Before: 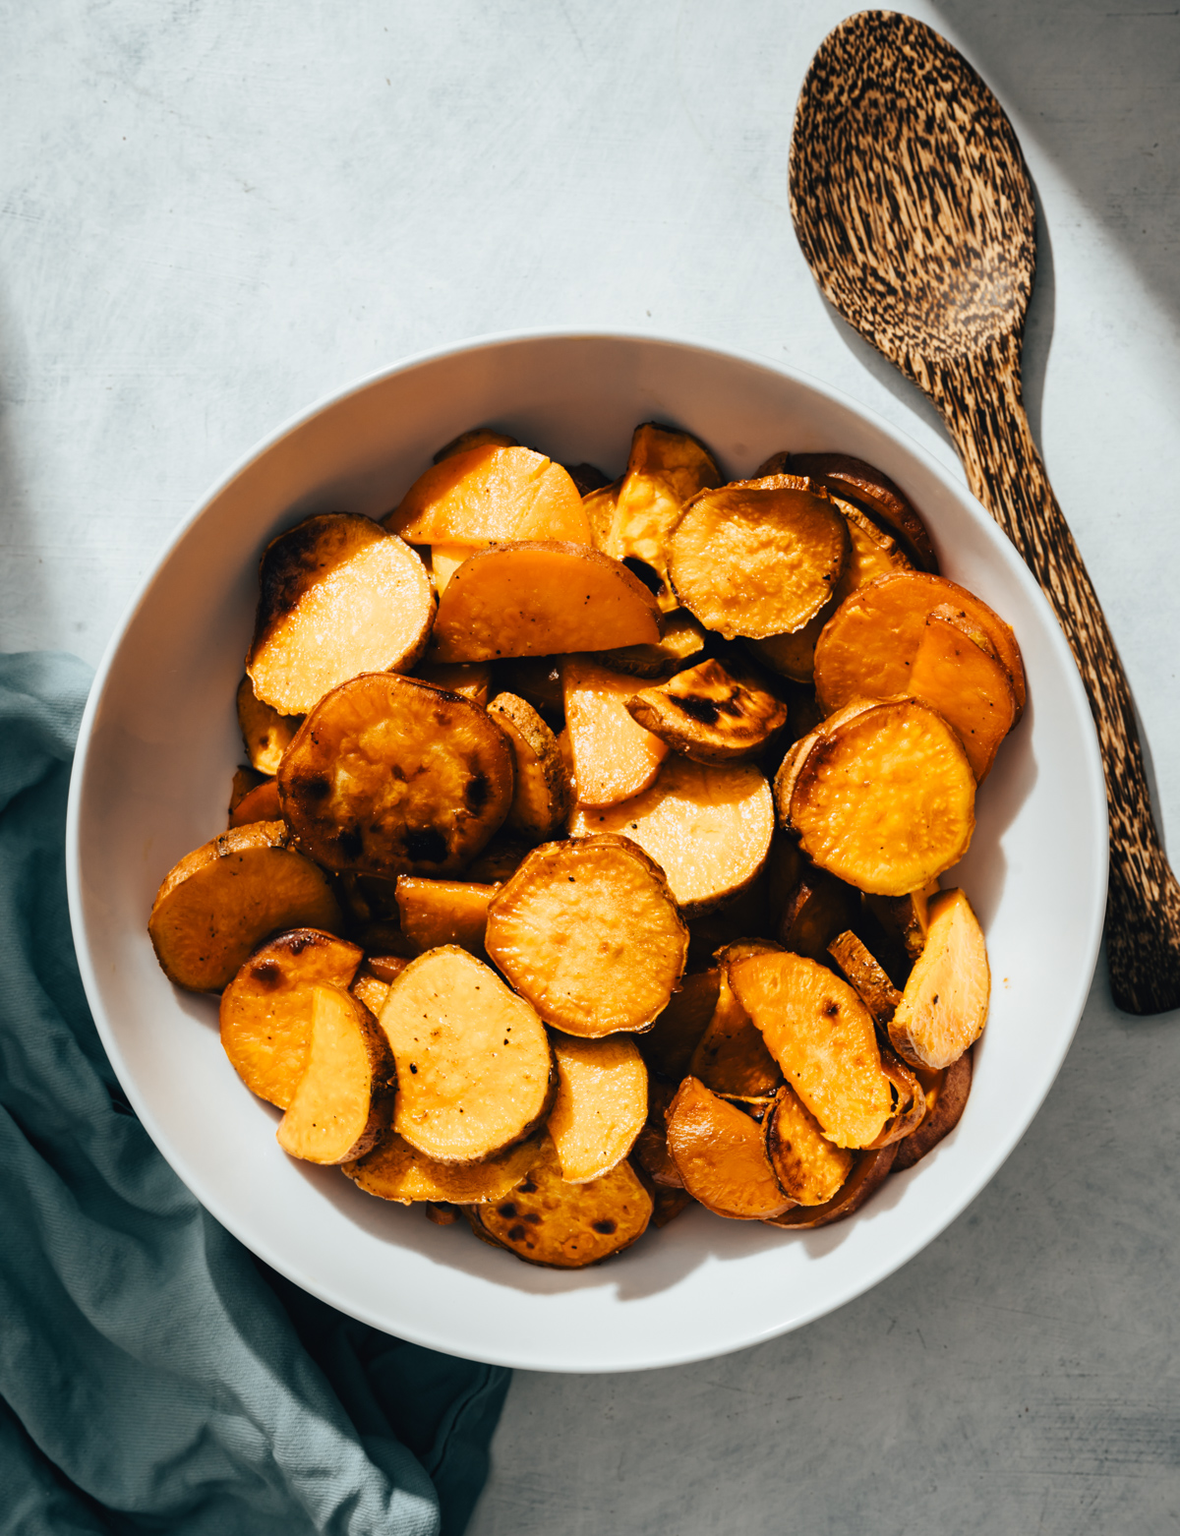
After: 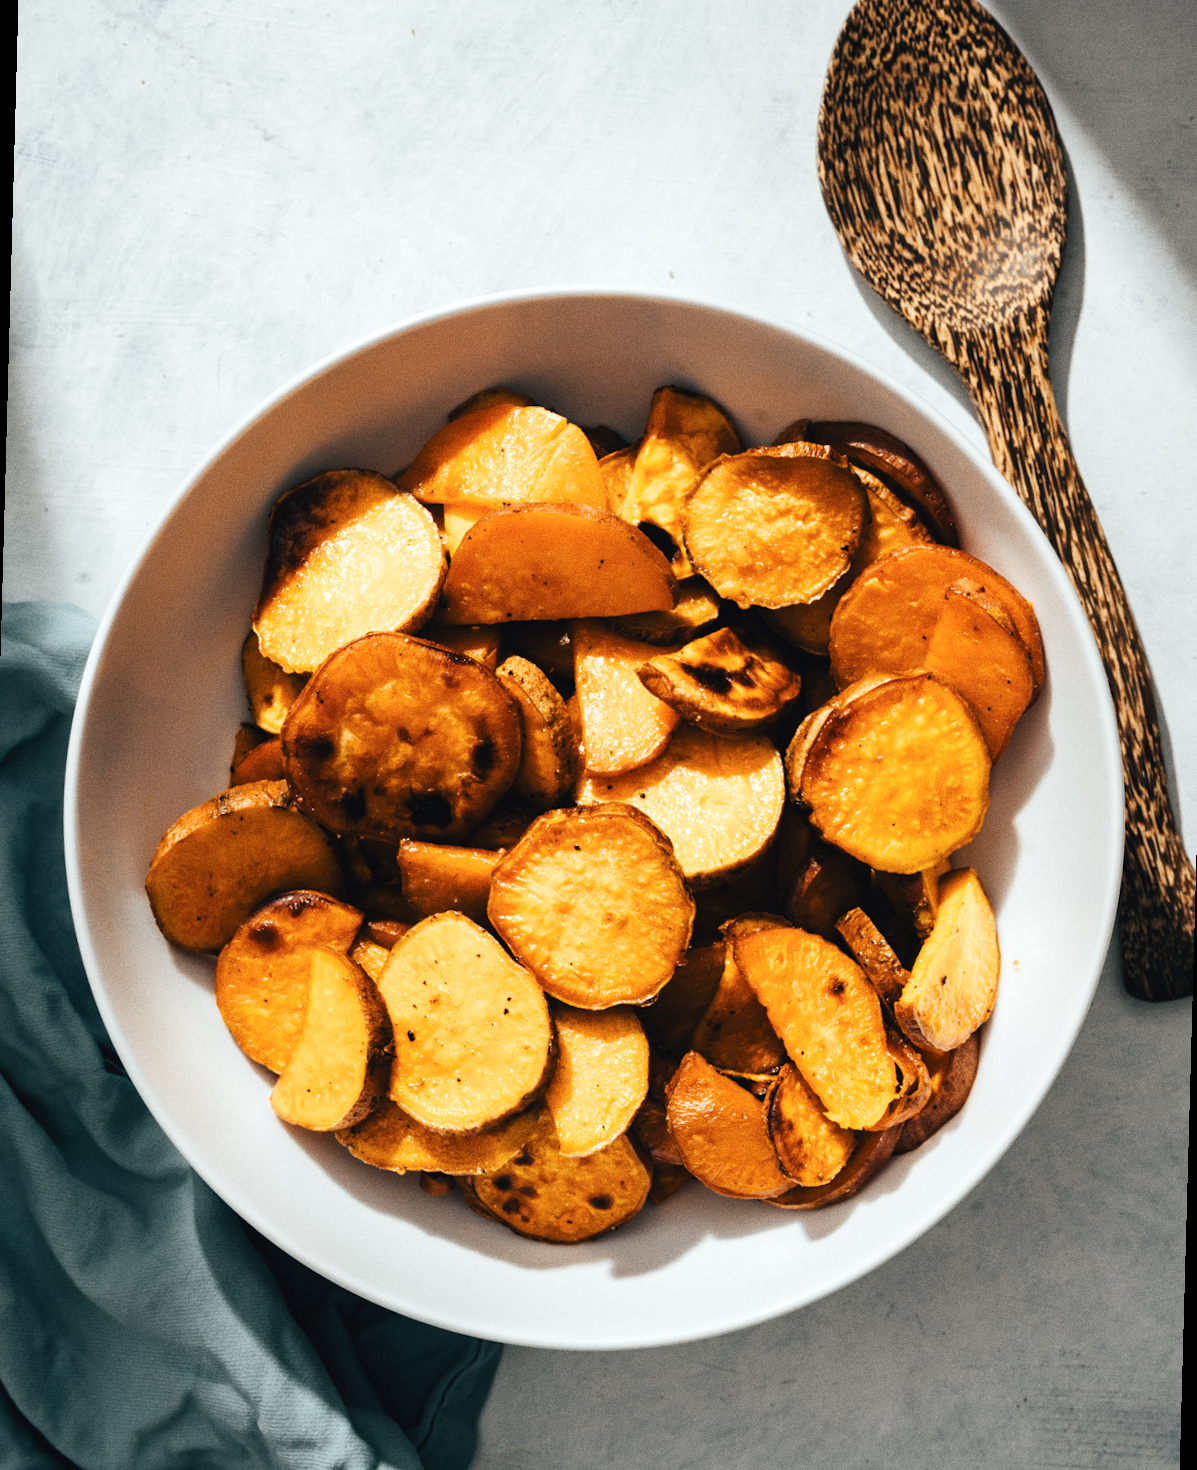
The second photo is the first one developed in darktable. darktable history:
contrast brightness saturation: saturation -0.05
exposure: exposure 0.2 EV, compensate highlight preservation false
rotate and perspective: rotation 1.57°, crop left 0.018, crop right 0.982, crop top 0.039, crop bottom 0.961
grain: on, module defaults
